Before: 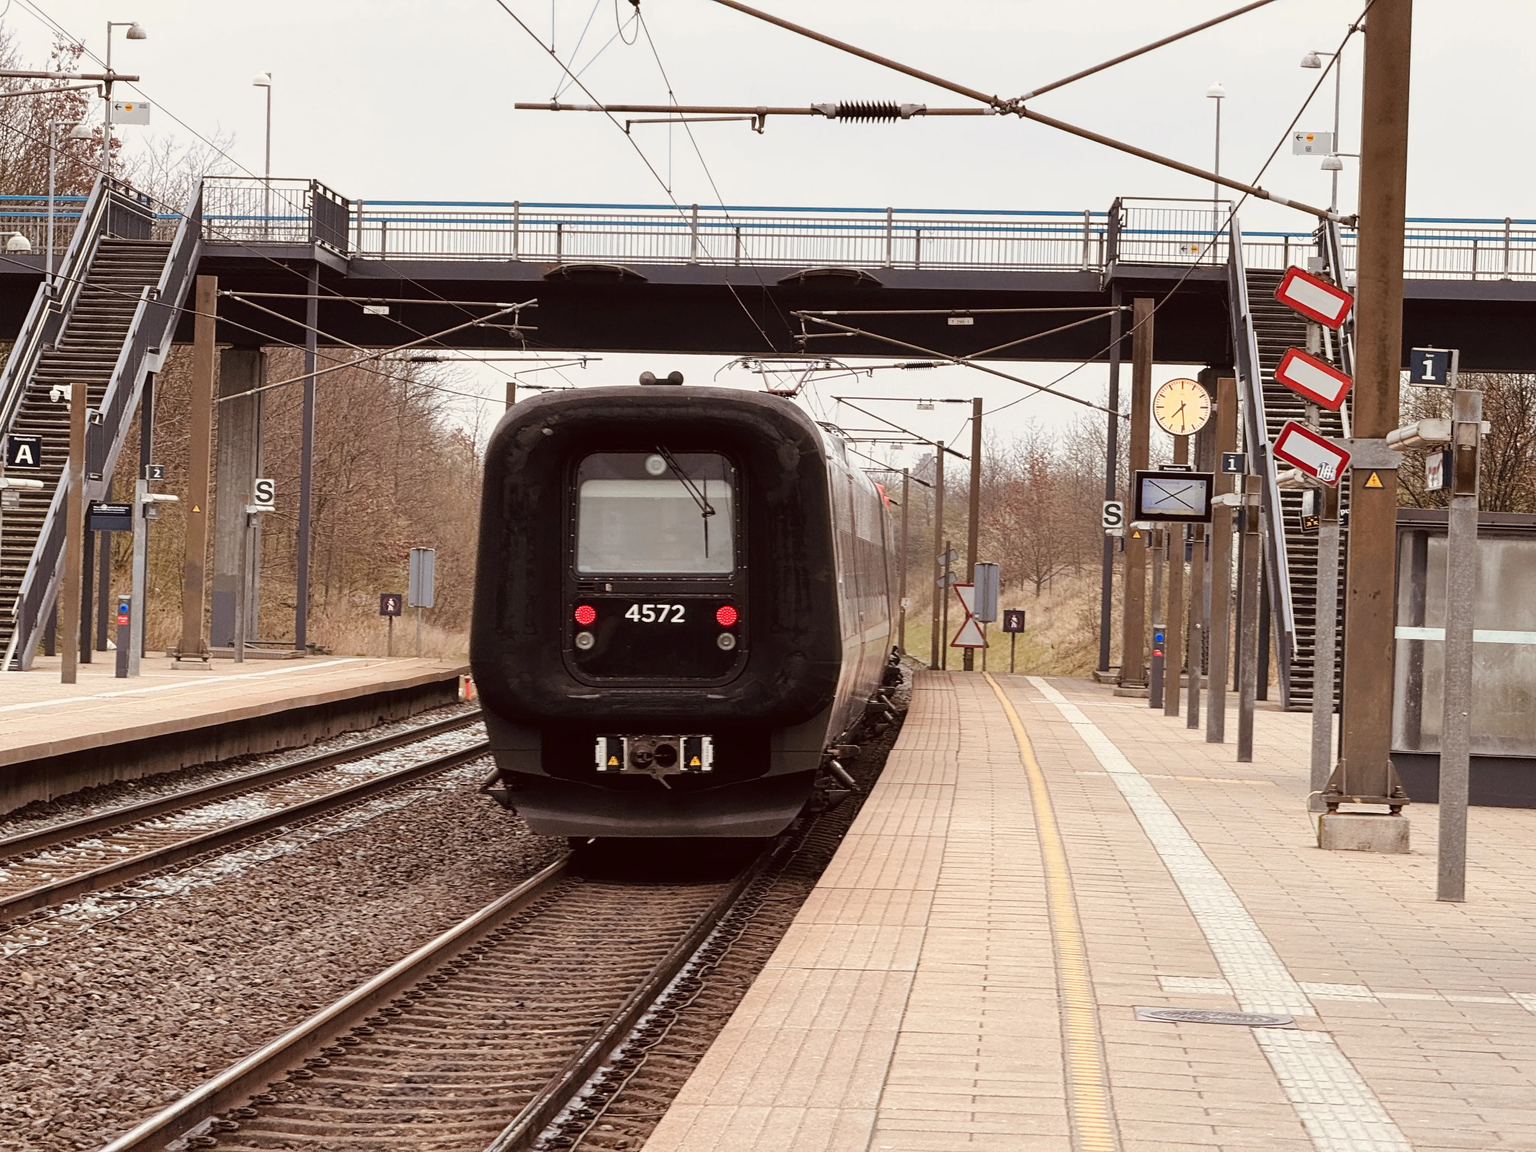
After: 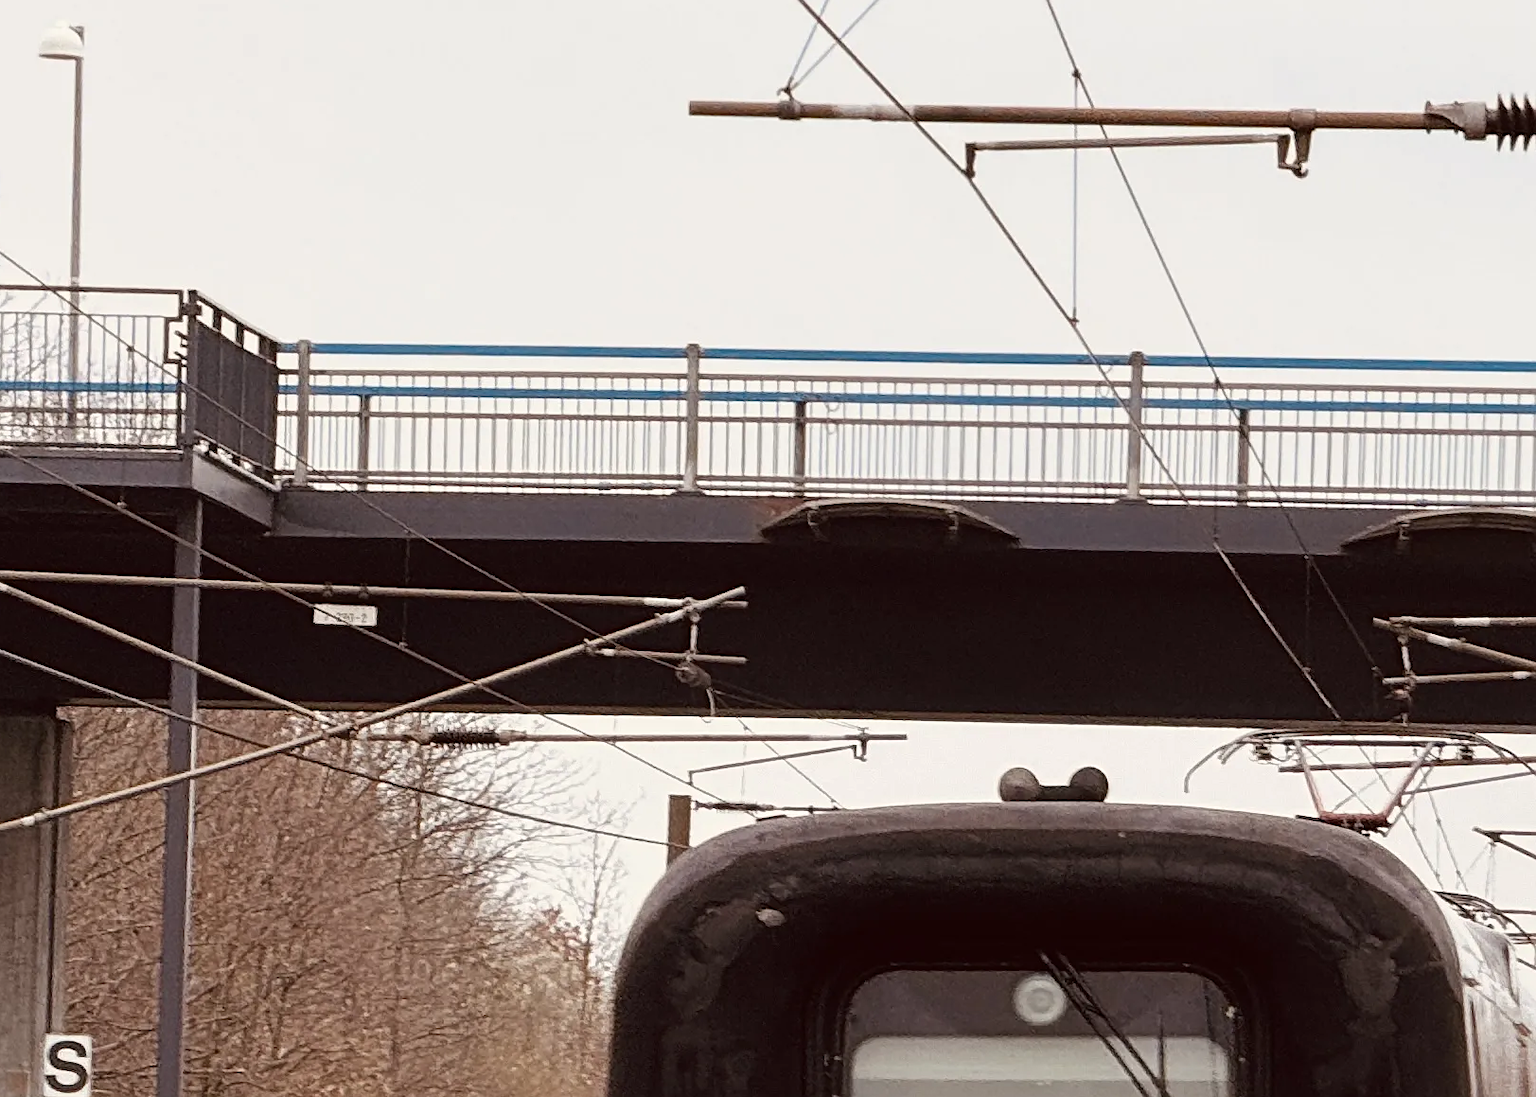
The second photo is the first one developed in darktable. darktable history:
sharpen: amount 0.209
crop: left 15.467%, top 5.437%, right 44.259%, bottom 56.192%
tone equalizer: on, module defaults
